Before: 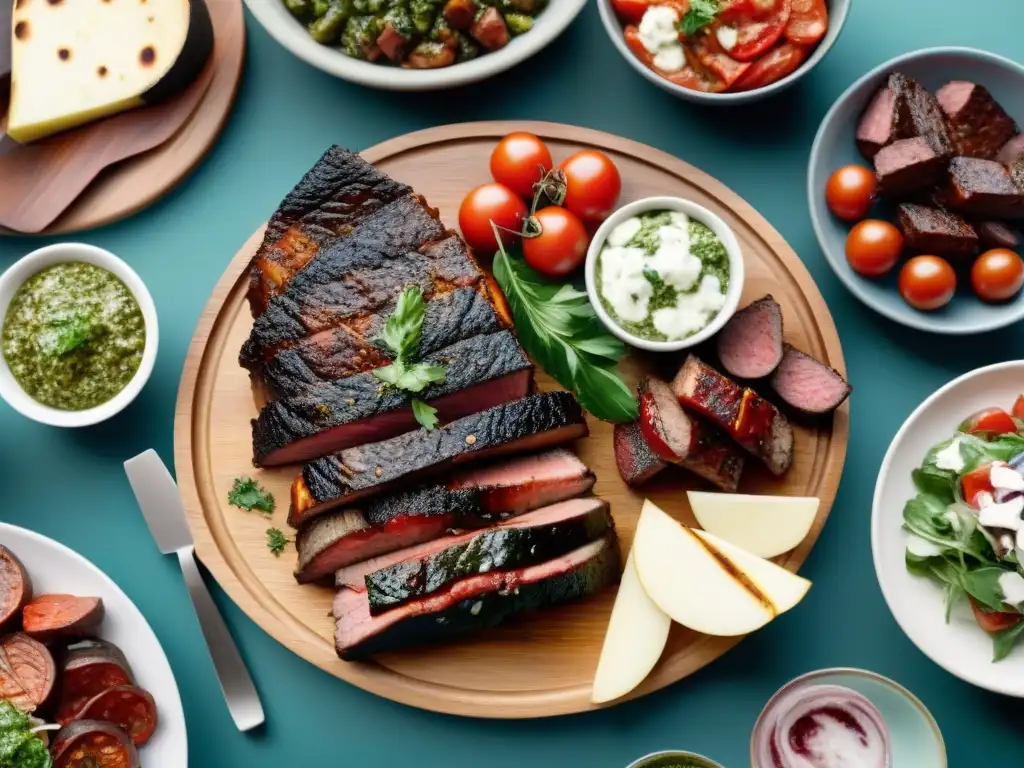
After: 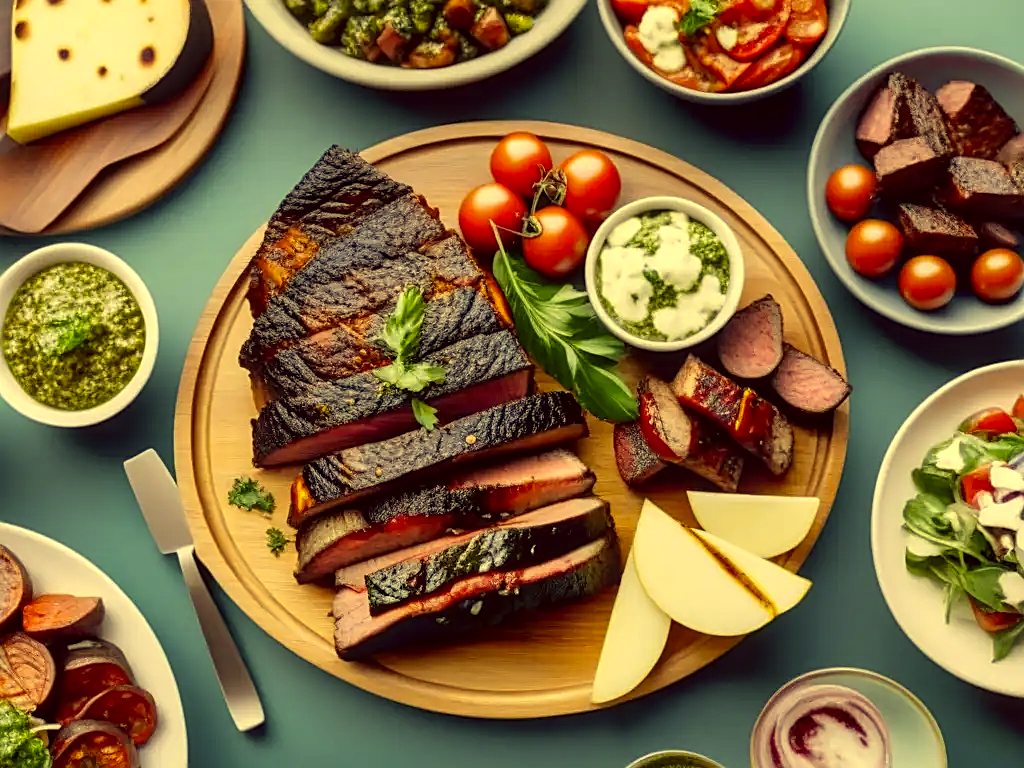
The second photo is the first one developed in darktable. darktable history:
sharpen: on, module defaults
color correction: highlights a* -0.482, highlights b* 40, shadows a* 9.8, shadows b* -0.161
local contrast: on, module defaults
